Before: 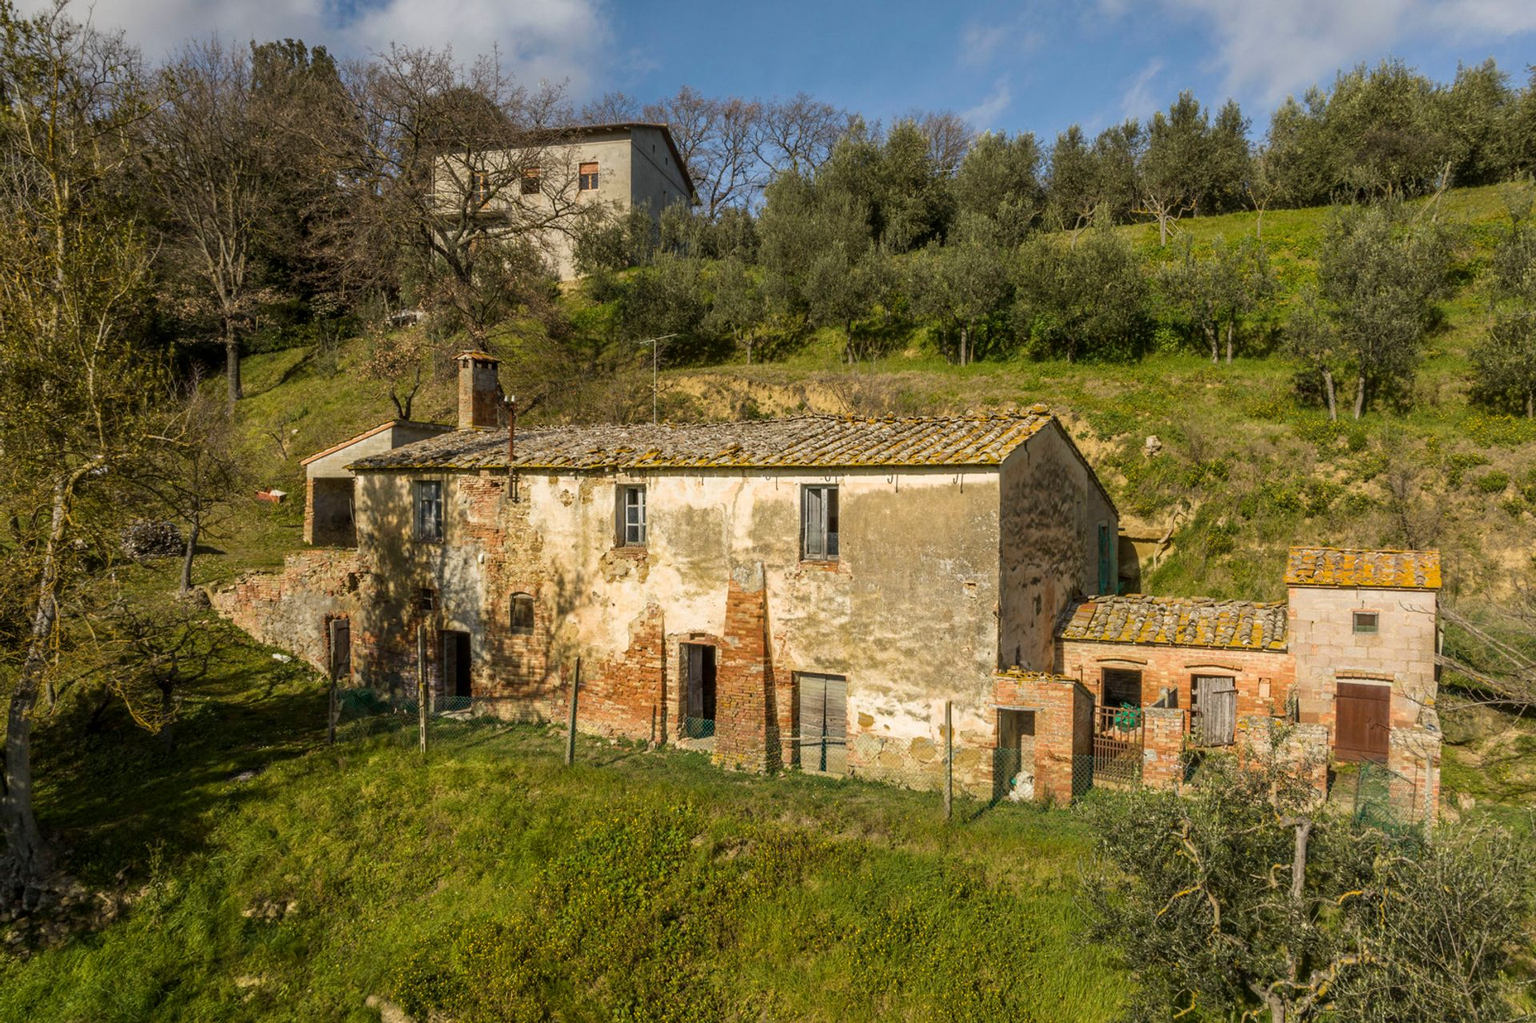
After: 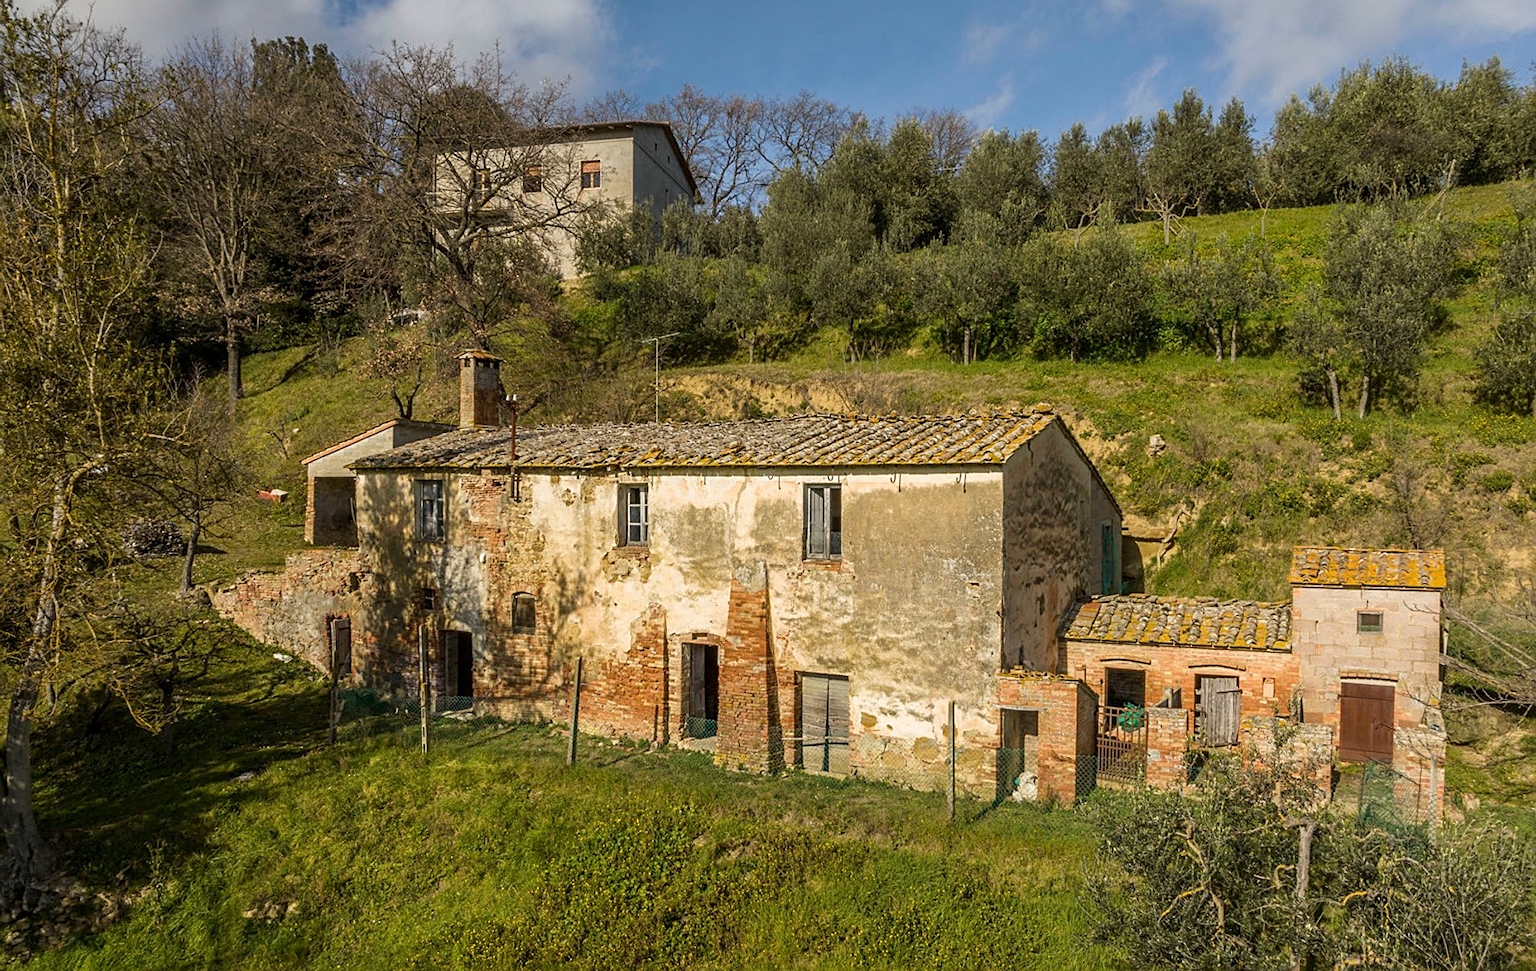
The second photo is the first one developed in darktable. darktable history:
sharpen: on, module defaults
crop: top 0.312%, right 0.264%, bottom 5.021%
